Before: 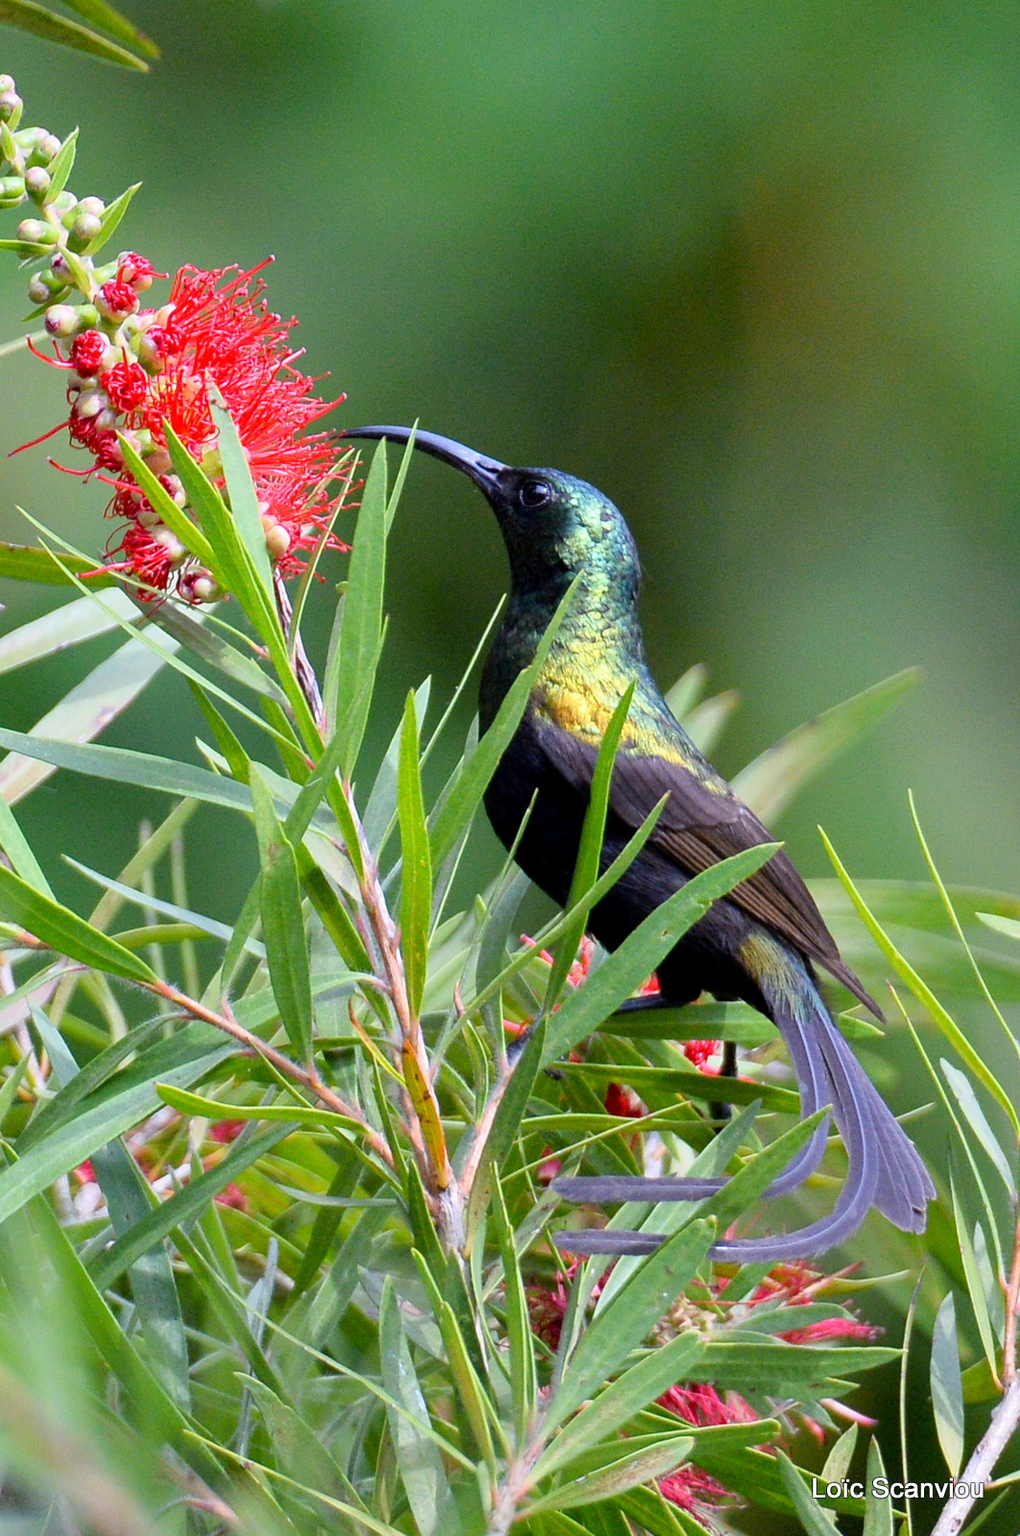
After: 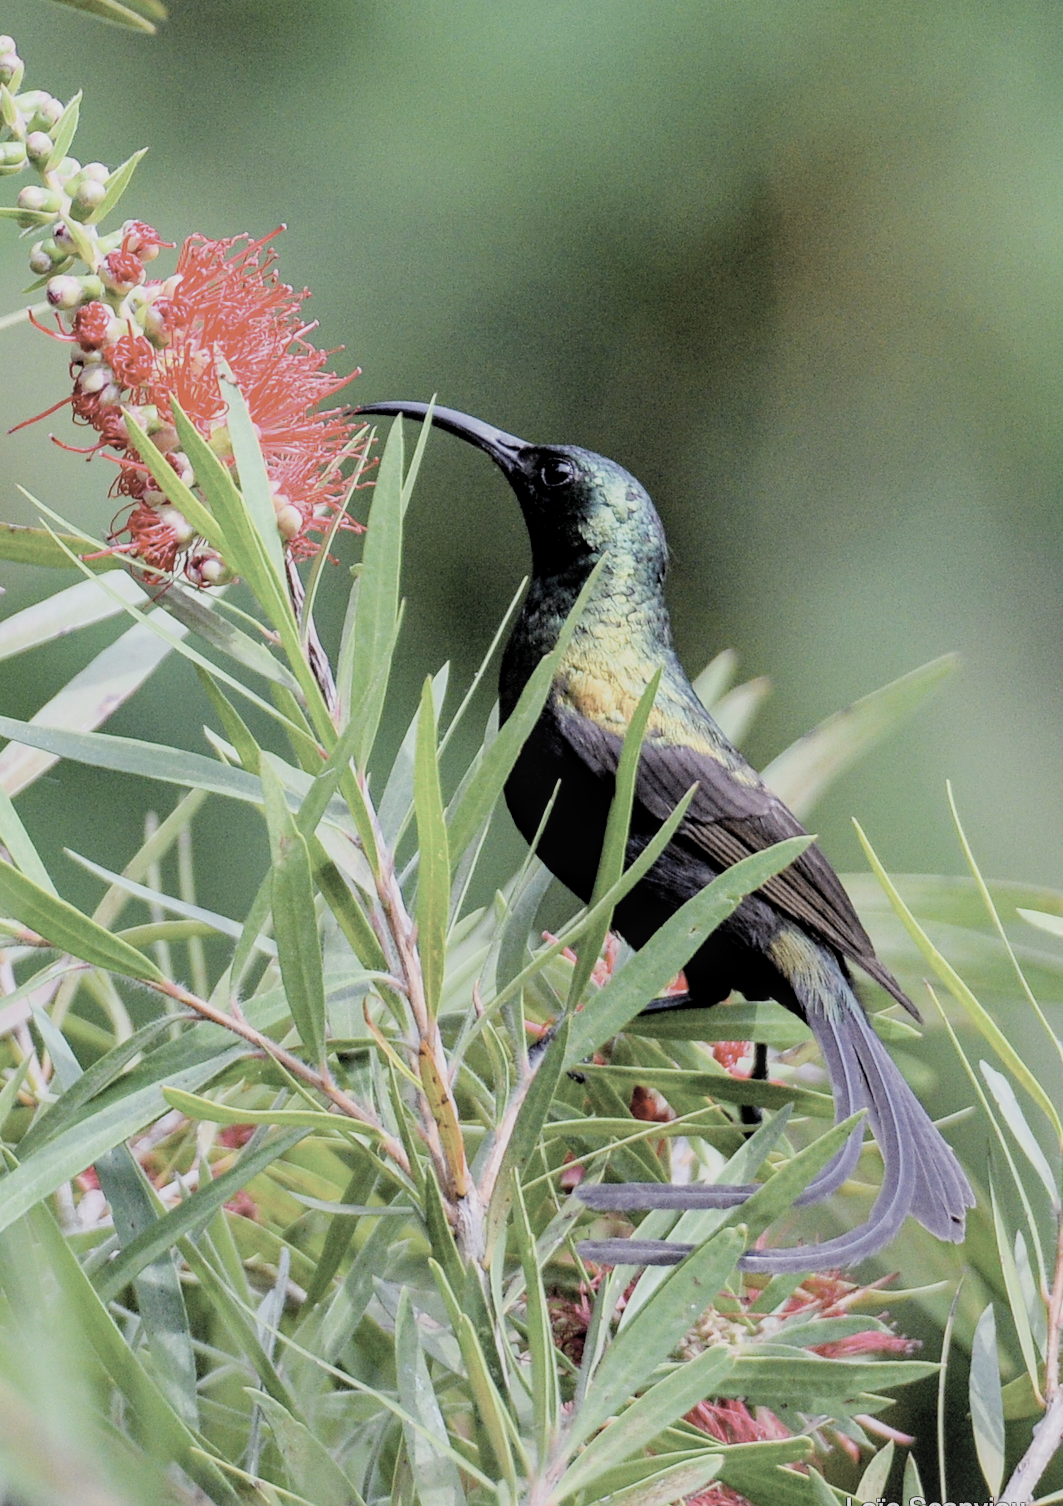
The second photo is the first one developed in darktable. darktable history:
filmic rgb: black relative exposure -6.93 EV, white relative exposure 5.58 EV, hardness 2.85
haze removal: compatibility mode true, adaptive false
crop and rotate: top 2.628%, bottom 3.246%
local contrast: on, module defaults
contrast brightness saturation: brightness 0.18, saturation -0.488
